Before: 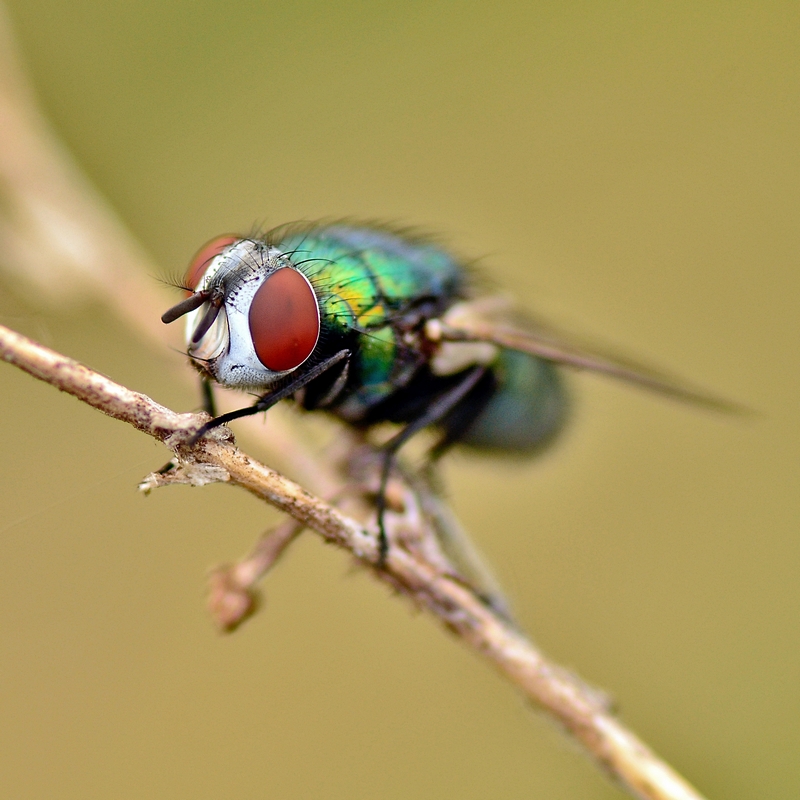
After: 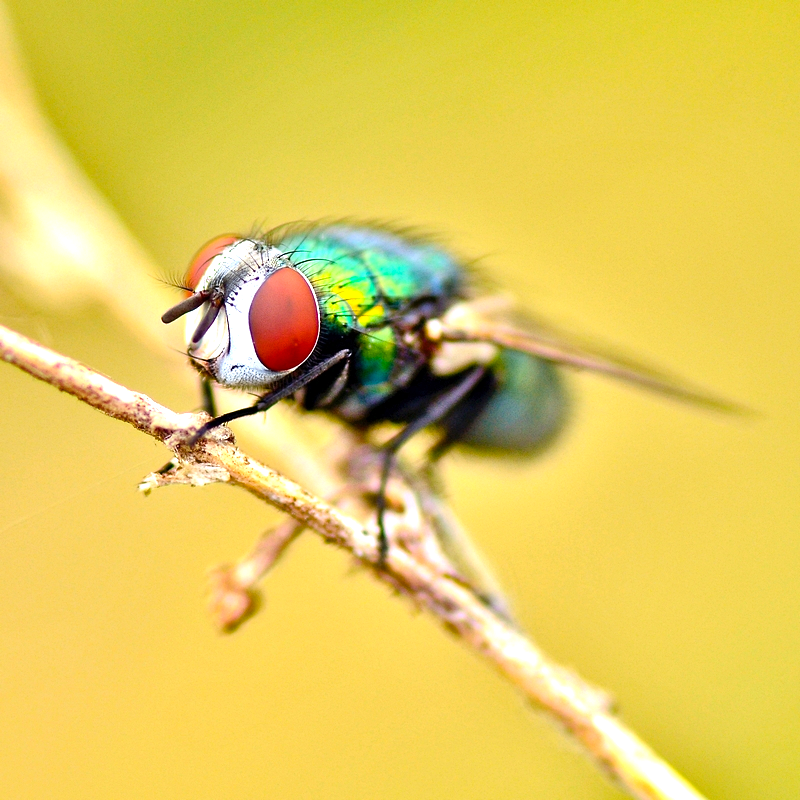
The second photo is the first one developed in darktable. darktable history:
color balance rgb: perceptual saturation grading › global saturation 20%, global vibrance 20%
exposure: exposure 0.999 EV, compensate highlight preservation false
